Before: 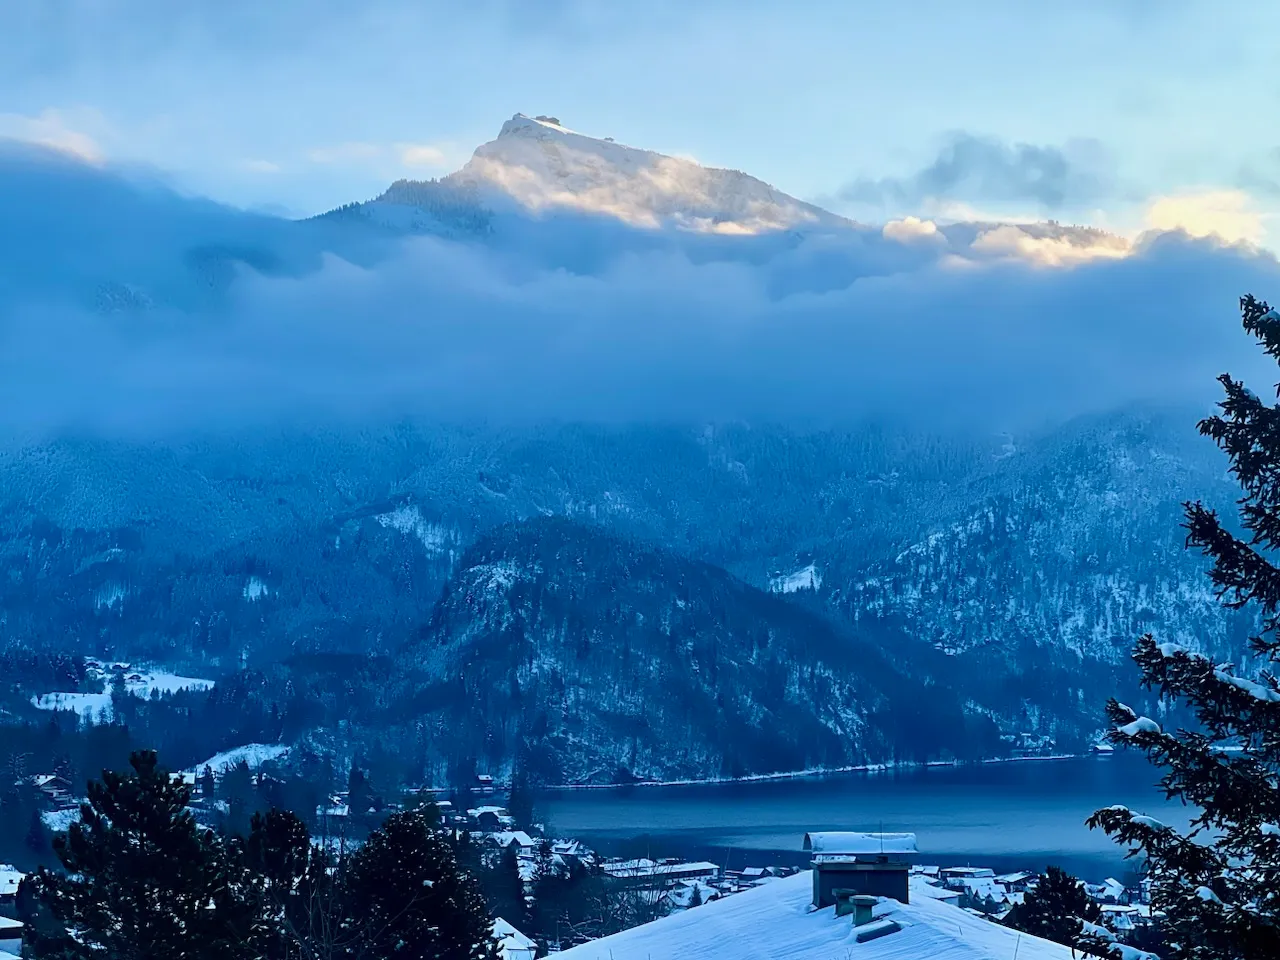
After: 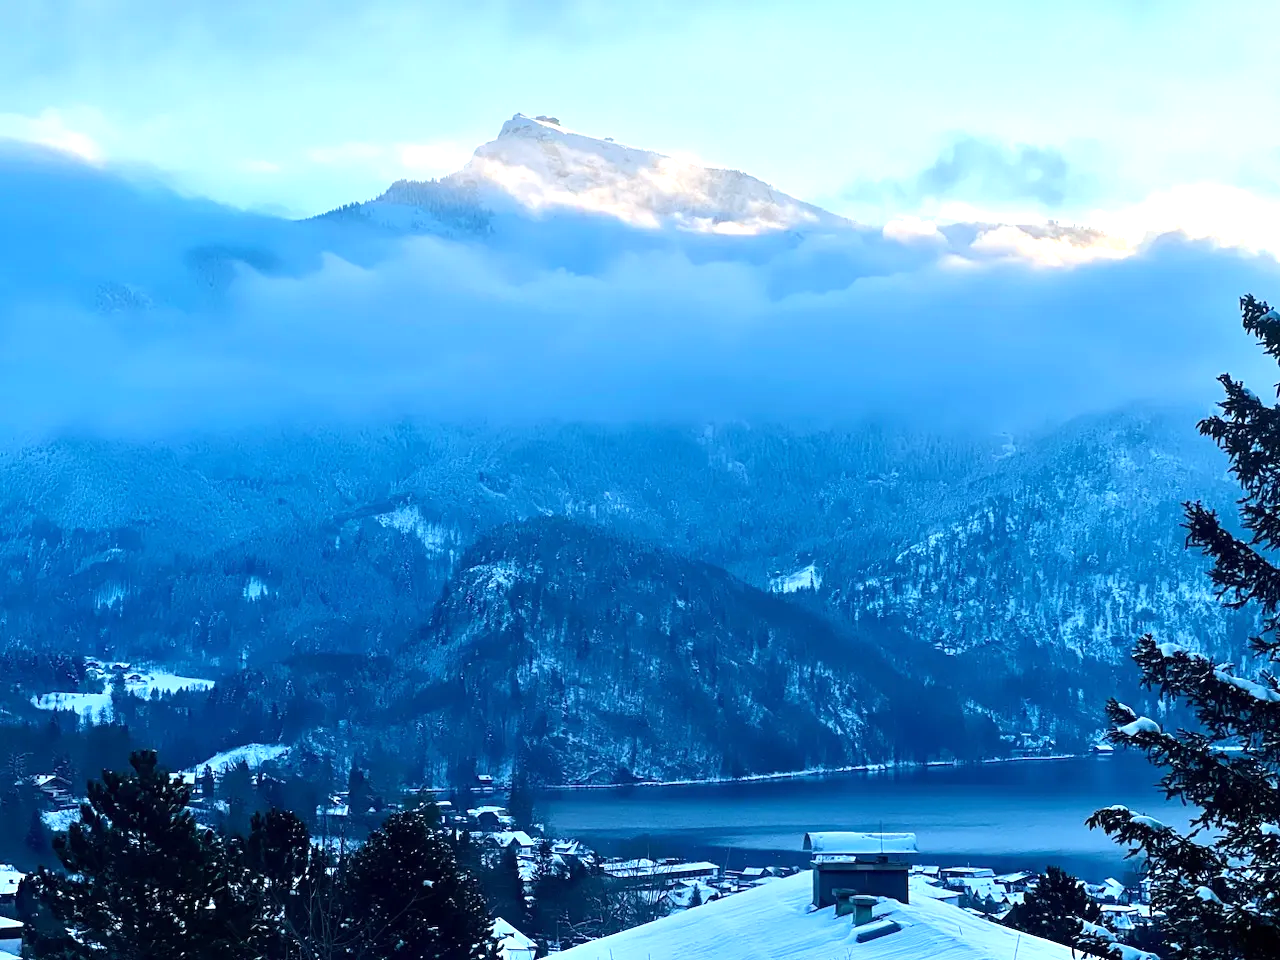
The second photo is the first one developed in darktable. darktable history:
tone equalizer: -8 EV -0.734 EV, -7 EV -0.718 EV, -6 EV -0.572 EV, -5 EV -0.403 EV, -3 EV 0.377 EV, -2 EV 0.6 EV, -1 EV 0.691 EV, +0 EV 0.727 EV, smoothing diameter 24.87%, edges refinement/feathering 14.42, preserve details guided filter
